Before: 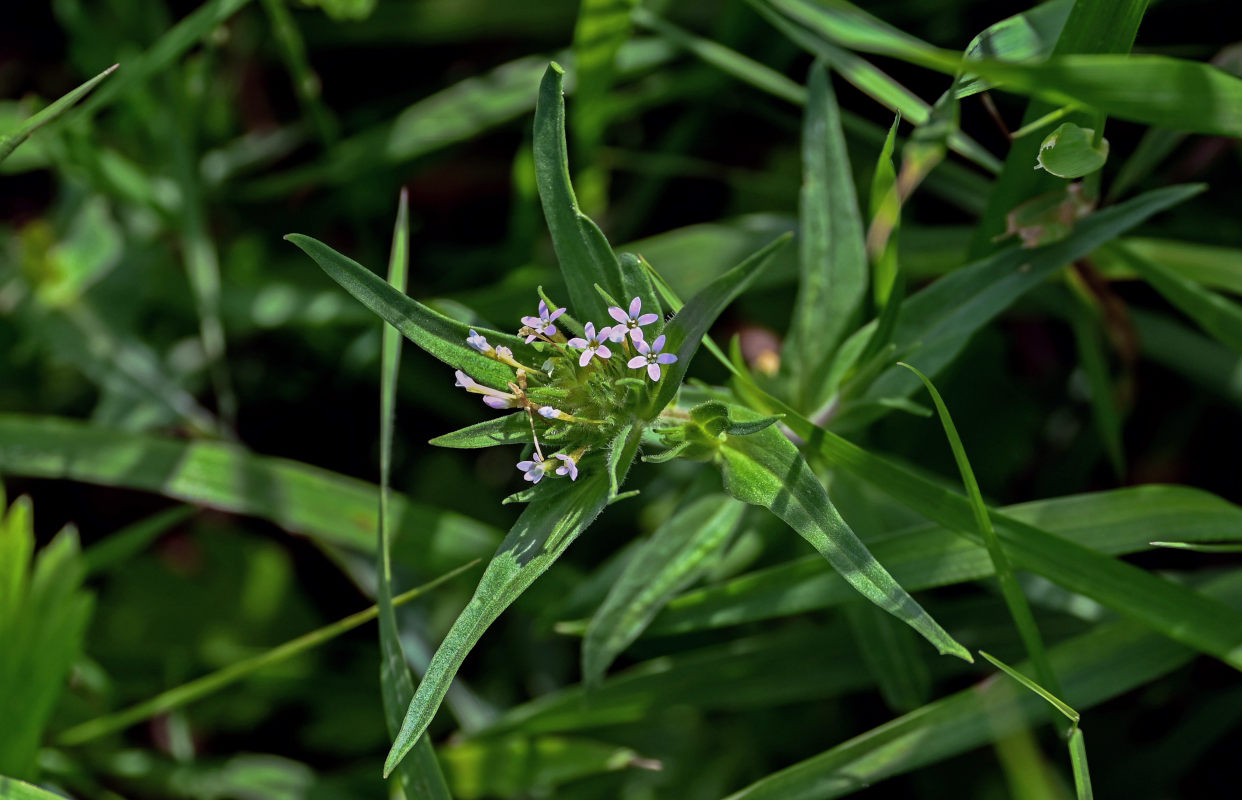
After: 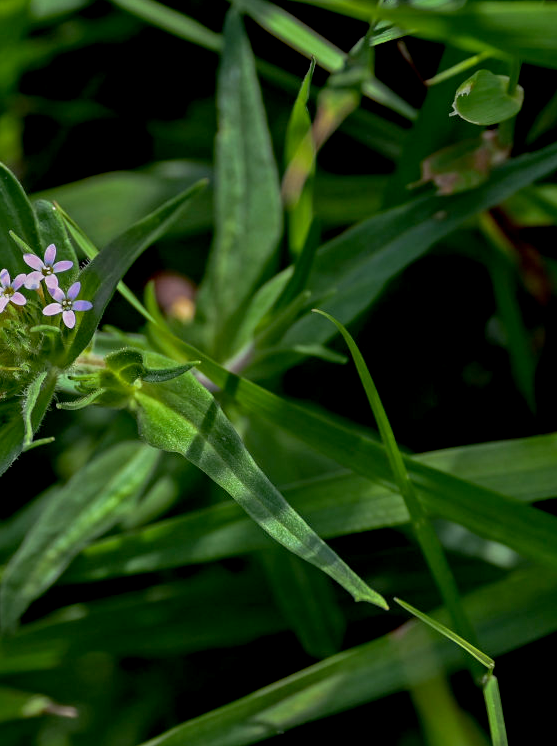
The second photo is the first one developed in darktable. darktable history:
exposure: black level correction 0.009, exposure -0.166 EV, compensate highlight preservation false
crop: left 47.175%, top 6.635%, right 7.977%
